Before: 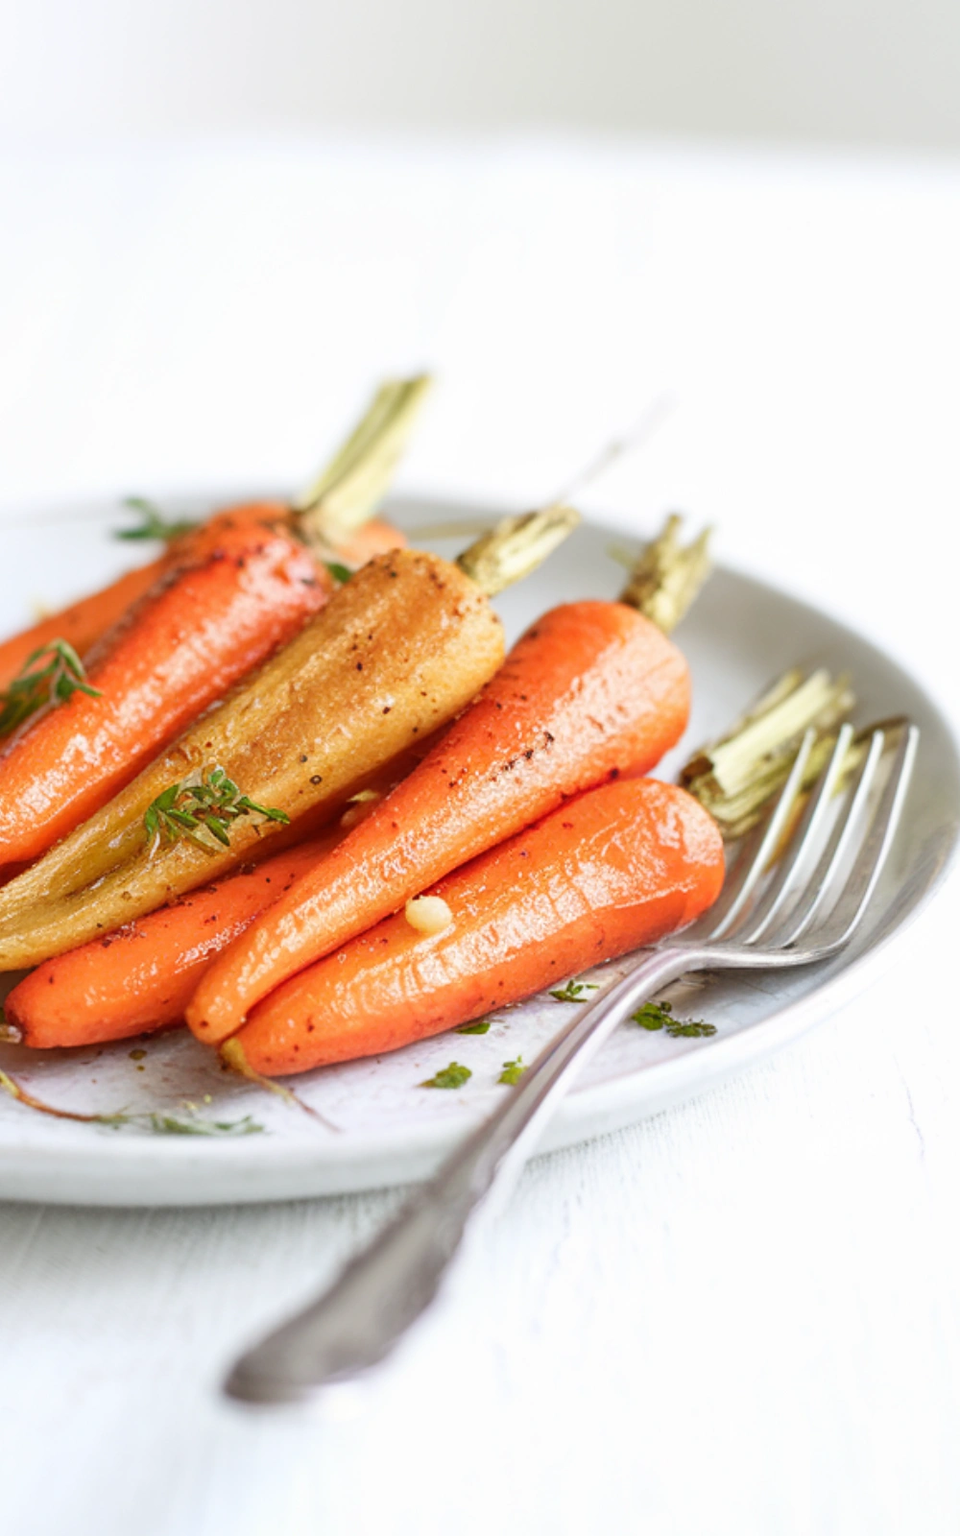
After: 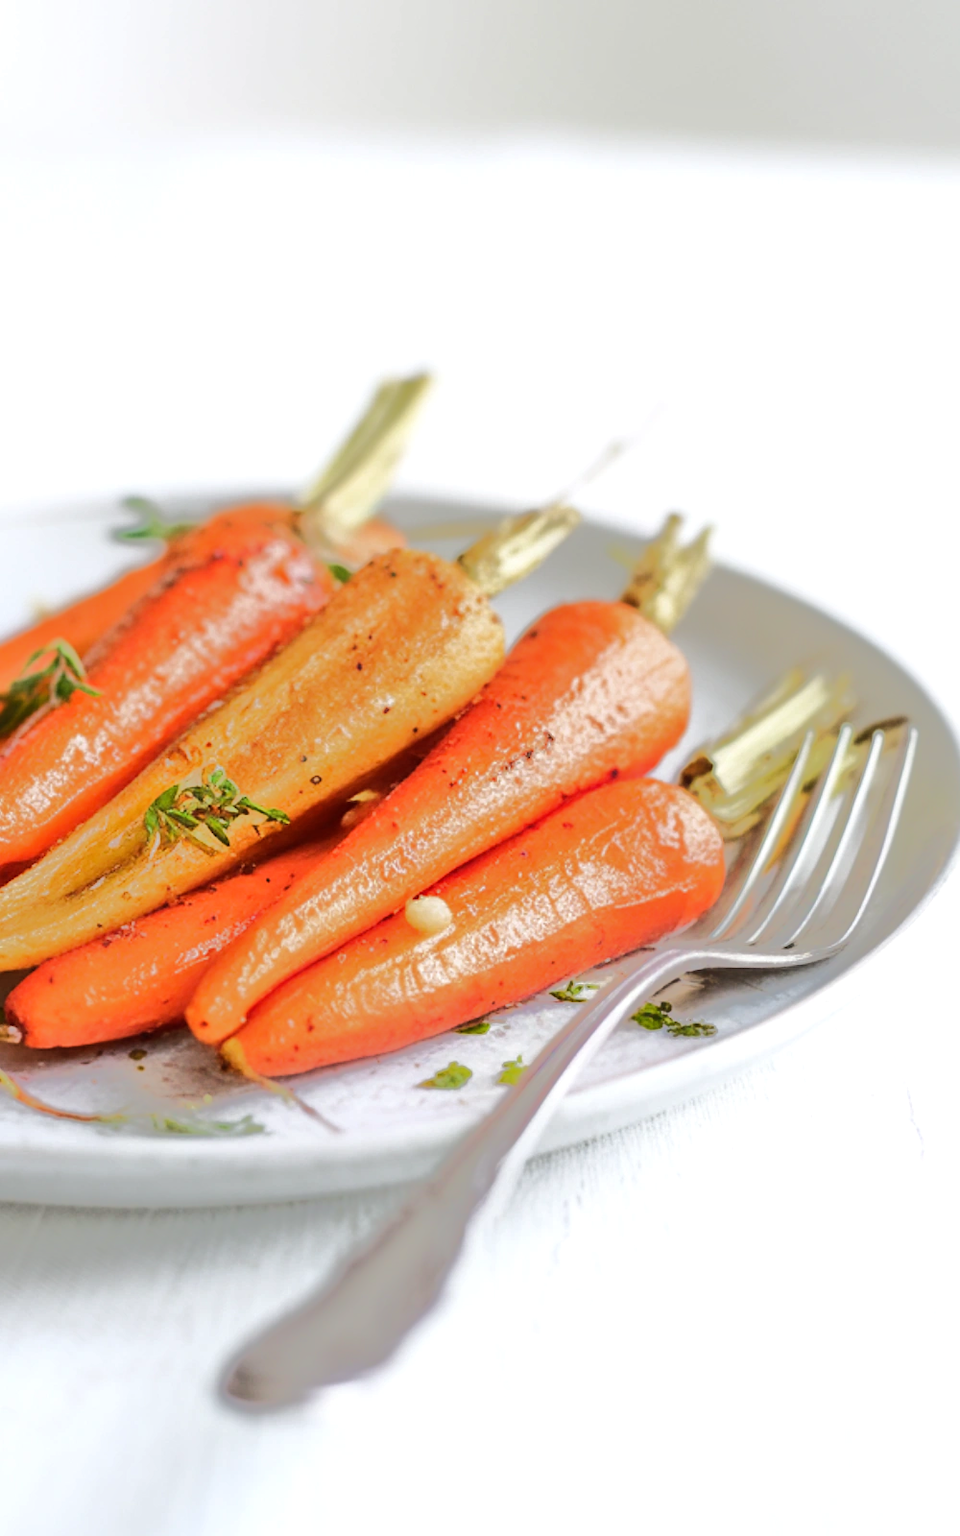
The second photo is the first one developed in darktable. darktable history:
tone equalizer: -7 EV -0.634 EV, -6 EV 1.02 EV, -5 EV -0.429 EV, -4 EV 0.445 EV, -3 EV 0.438 EV, -2 EV 0.143 EV, -1 EV -0.168 EV, +0 EV -0.367 EV, edges refinement/feathering 500, mask exposure compensation -1.57 EV, preserve details guided filter
